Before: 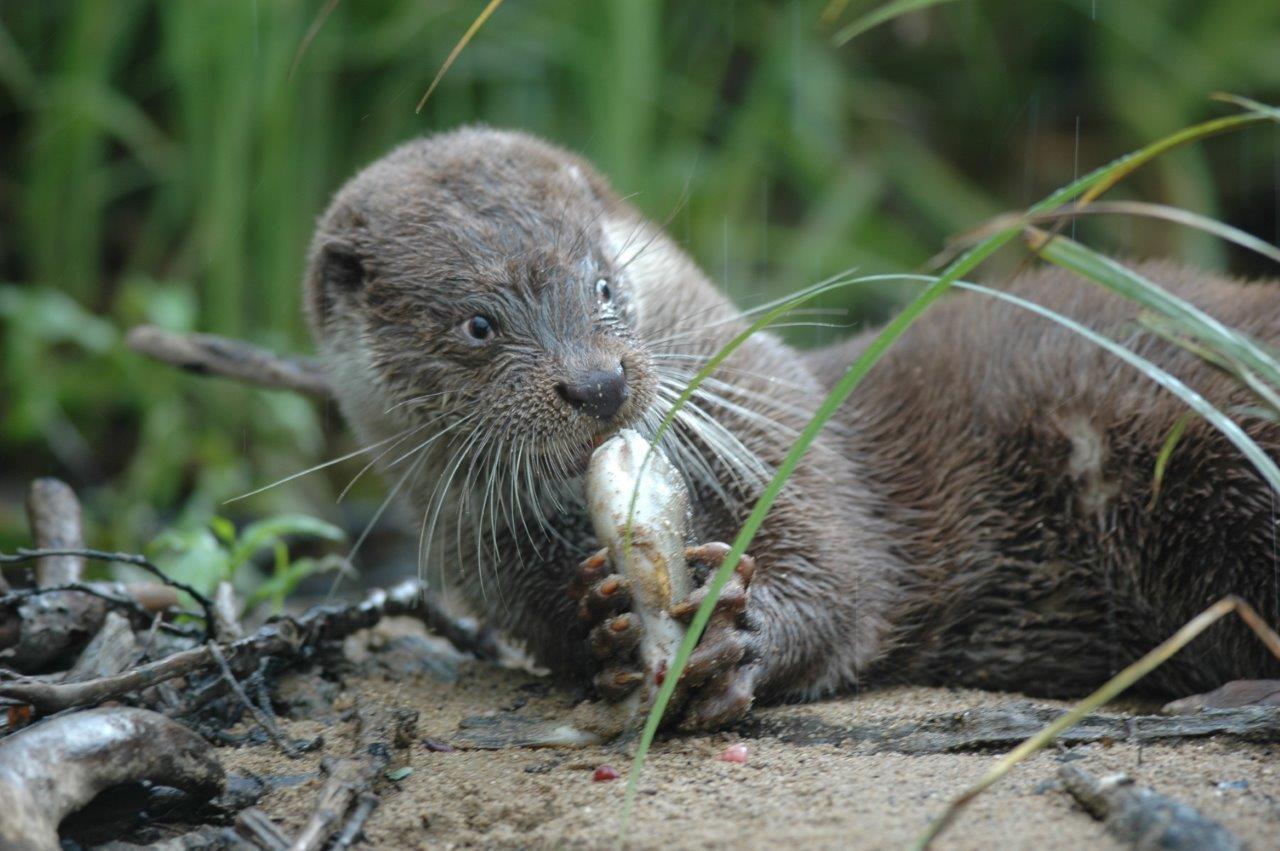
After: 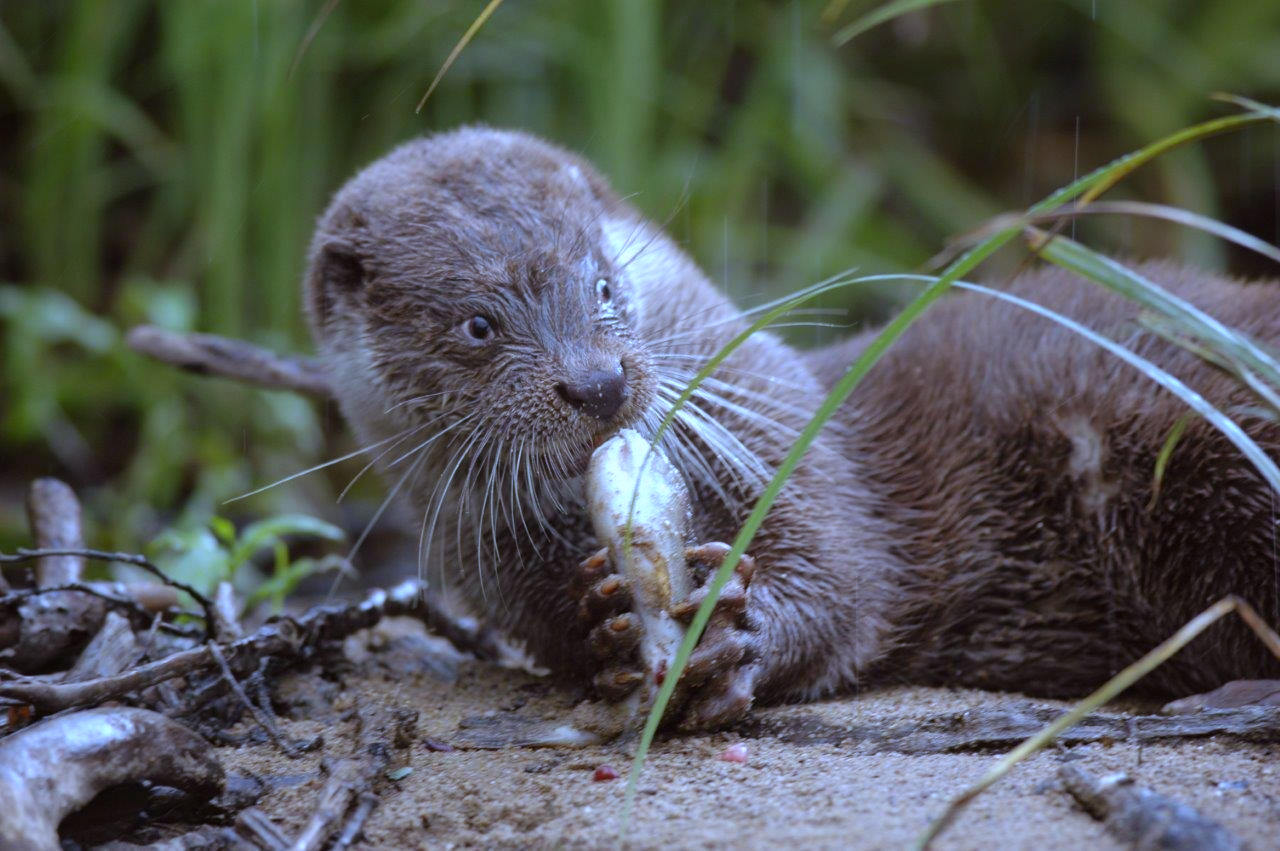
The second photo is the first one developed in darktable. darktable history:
rgb levels: mode RGB, independent channels, levels [[0, 0.5, 1], [0, 0.521, 1], [0, 0.536, 1]]
white balance: red 0.871, blue 1.249
